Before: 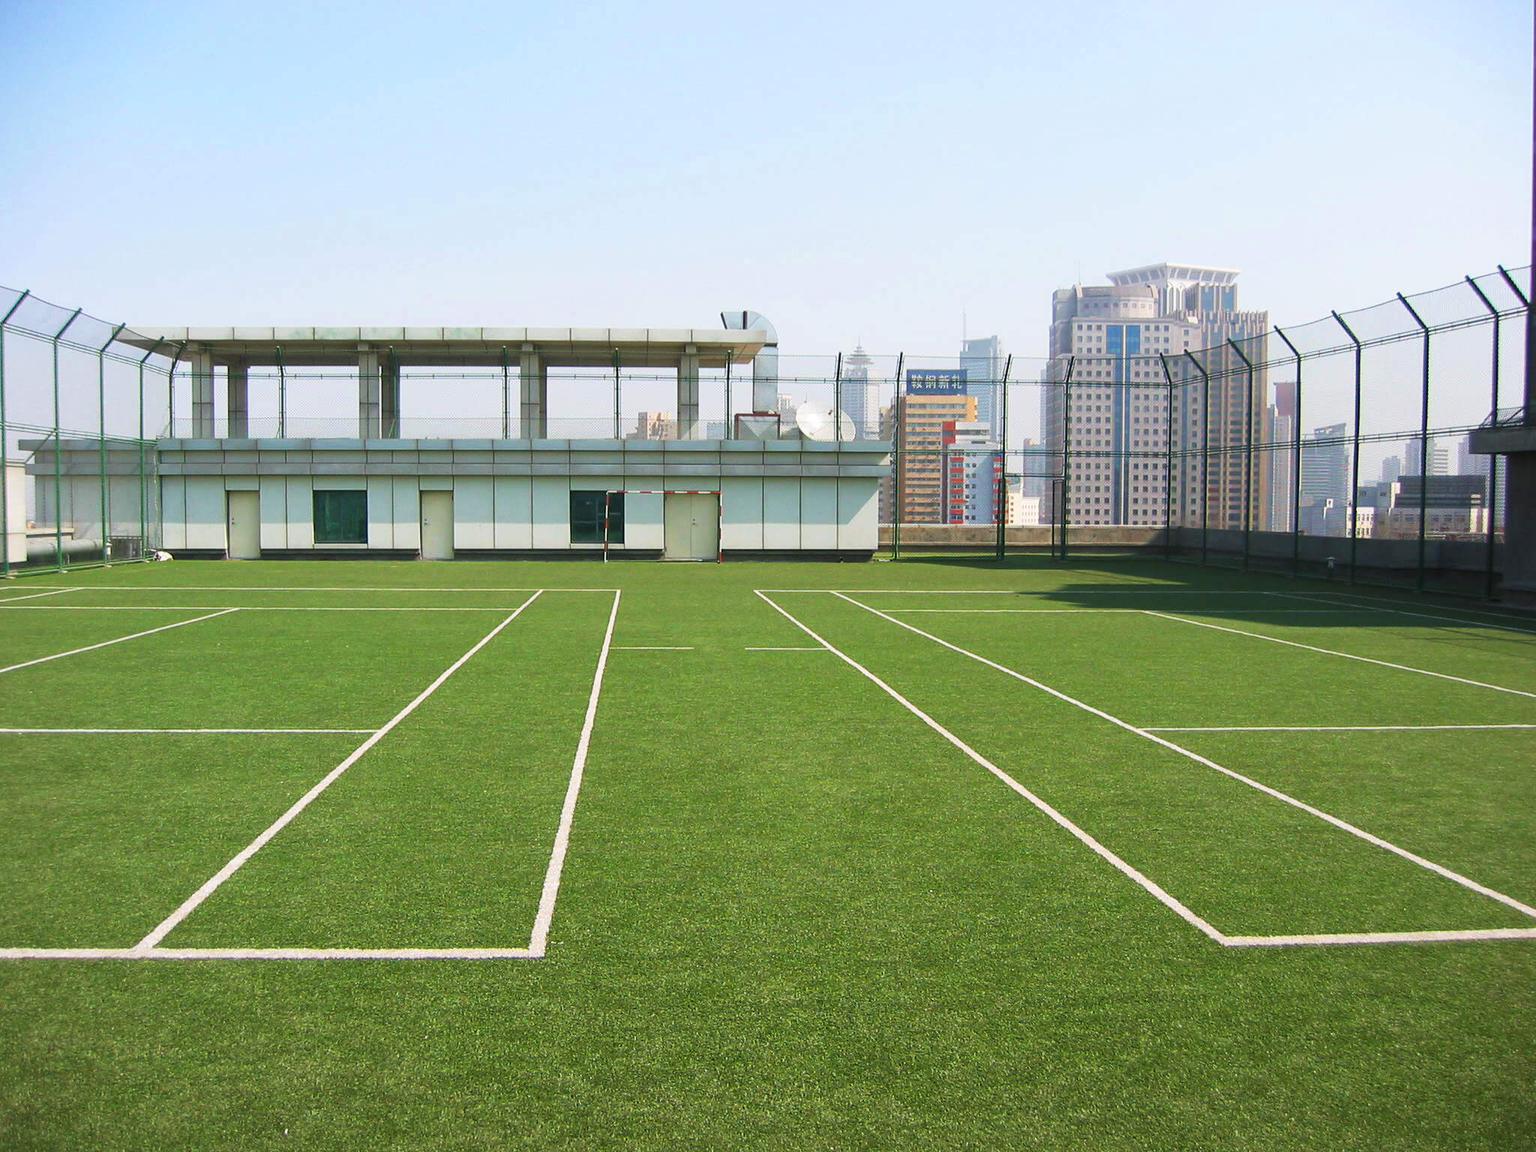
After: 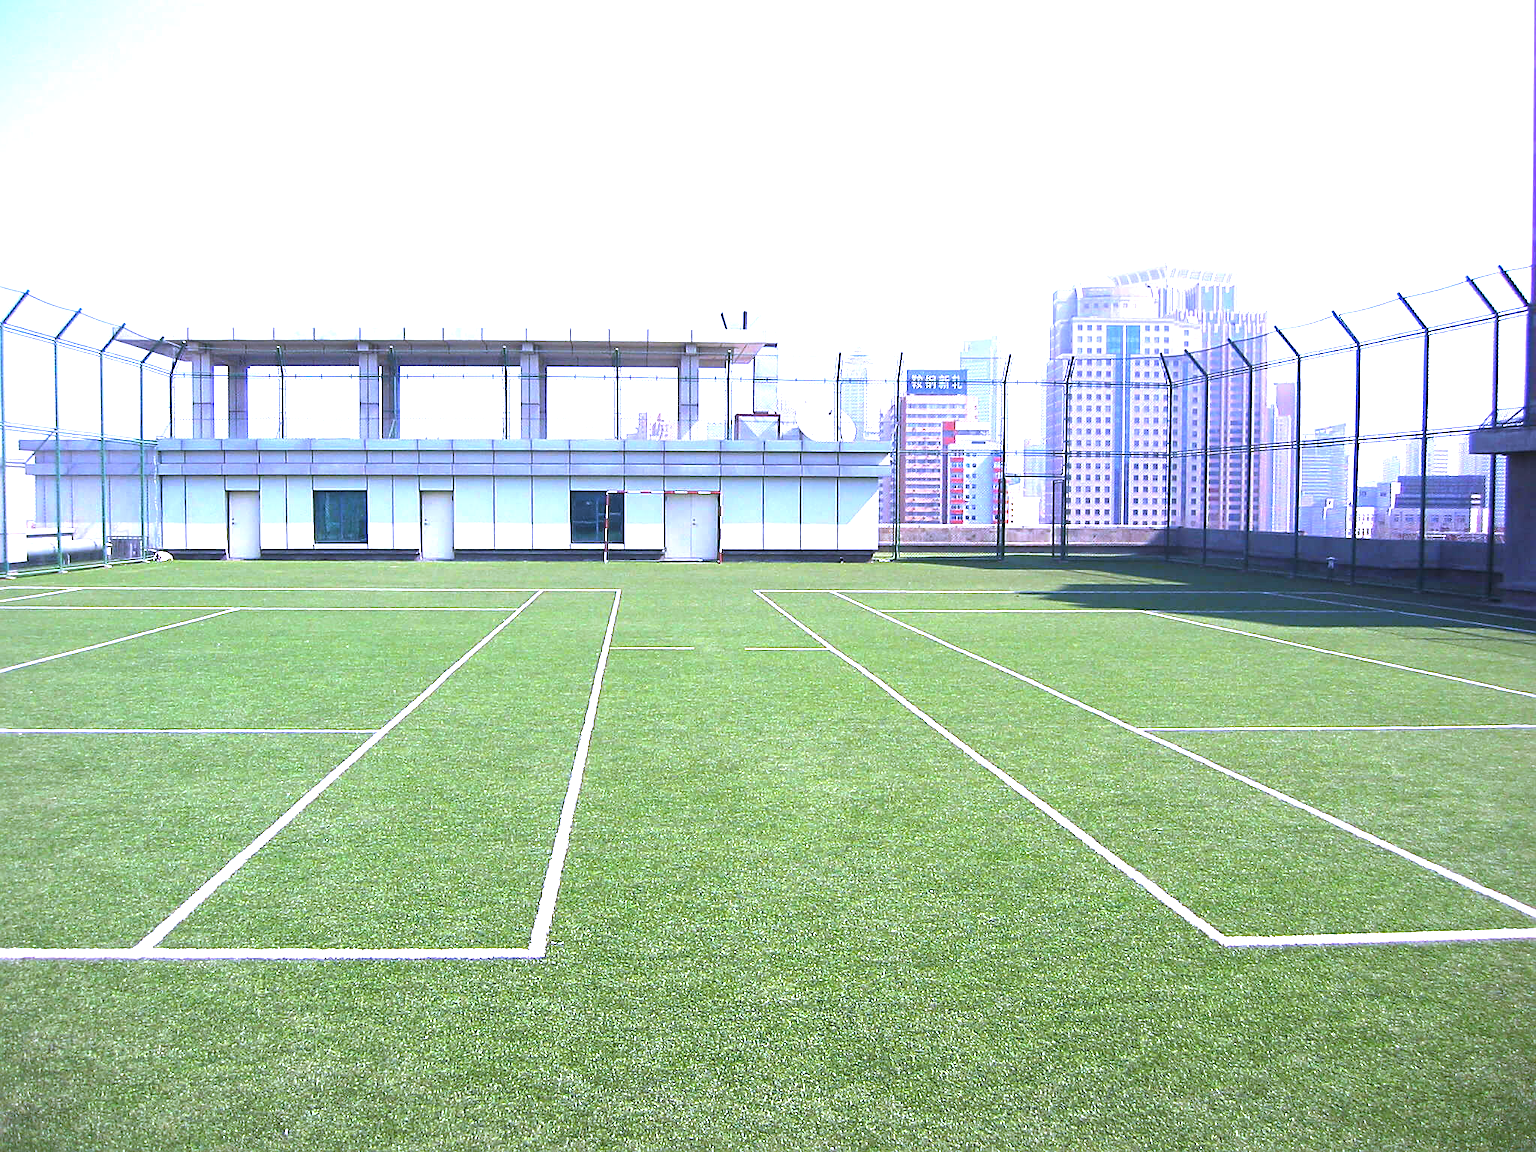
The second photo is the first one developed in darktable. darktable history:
tone equalizer: on, module defaults
white balance: red 0.98, blue 1.61
sharpen: on, module defaults
exposure: exposure 1.137 EV, compensate highlight preservation false
